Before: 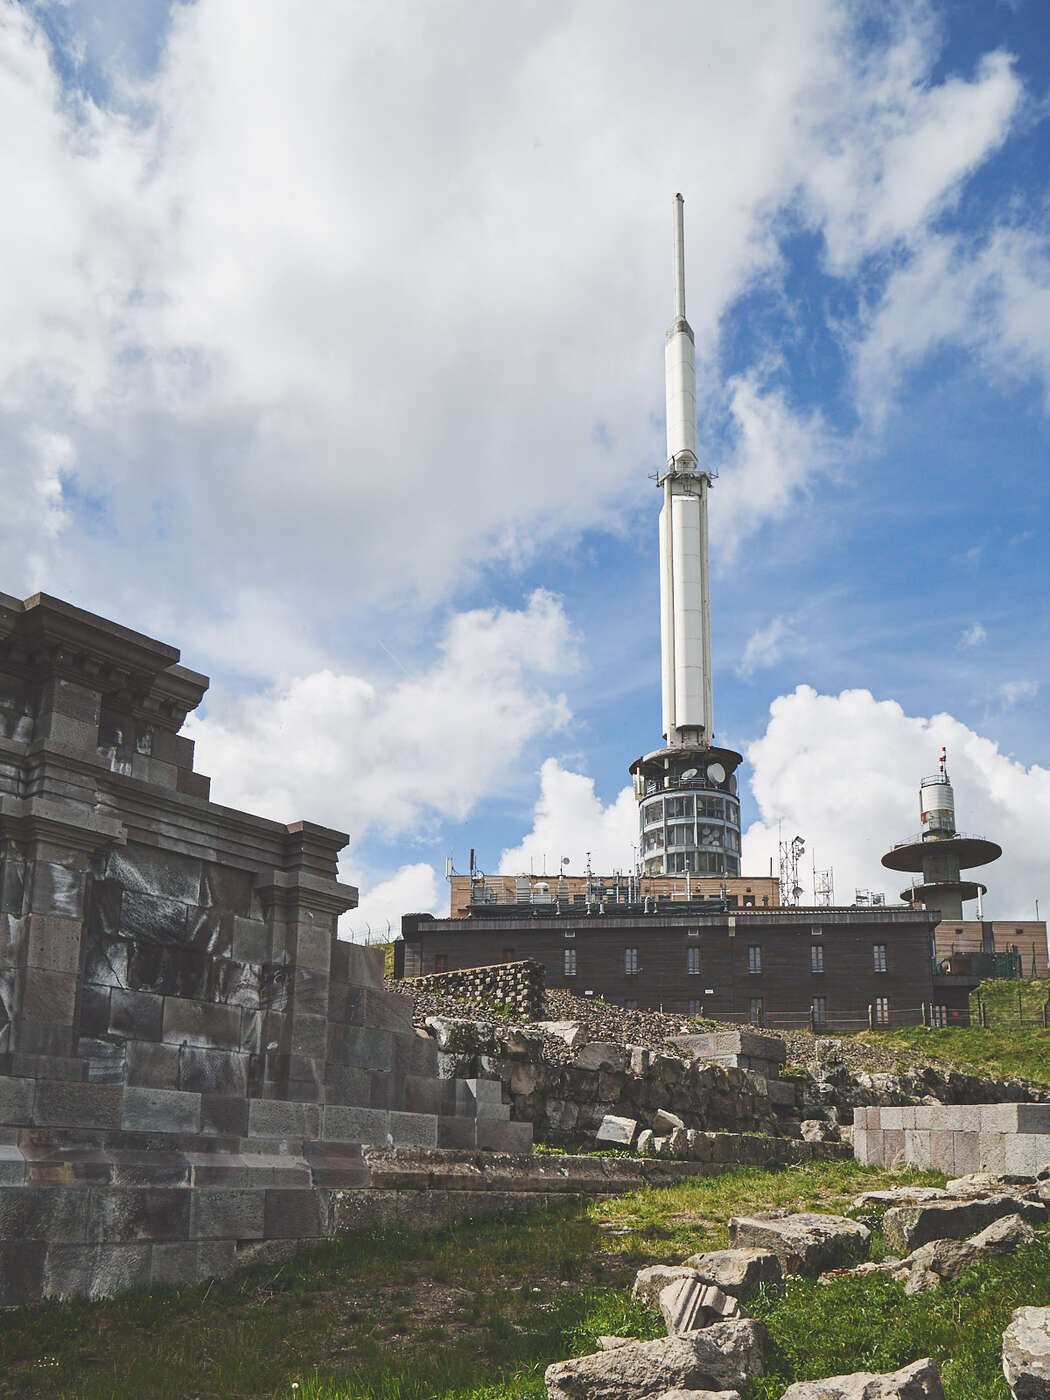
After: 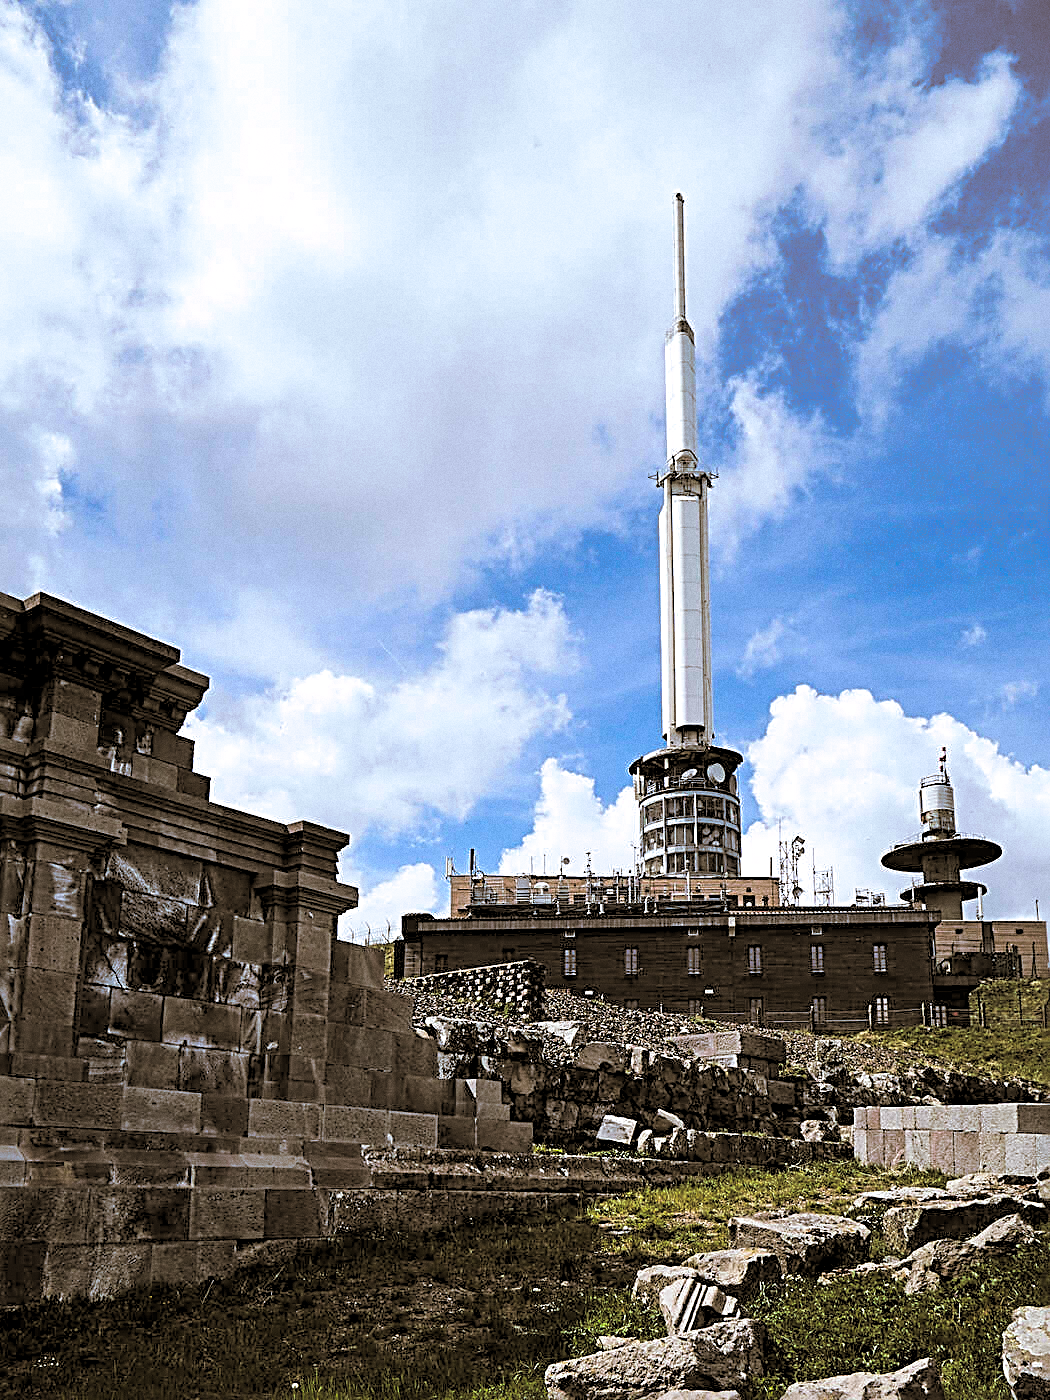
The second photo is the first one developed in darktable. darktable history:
color balance rgb: perceptual saturation grading › global saturation 30%, global vibrance 20%
color calibration: illuminant as shot in camera, x 0.358, y 0.373, temperature 4628.91 K
sharpen: radius 3.025, amount 0.757
split-toning: shadows › hue 37.98°, highlights › hue 185.58°, balance -55.261
grain: coarseness 3.21 ISO
rgb levels: levels [[0.034, 0.472, 0.904], [0, 0.5, 1], [0, 0.5, 1]]
